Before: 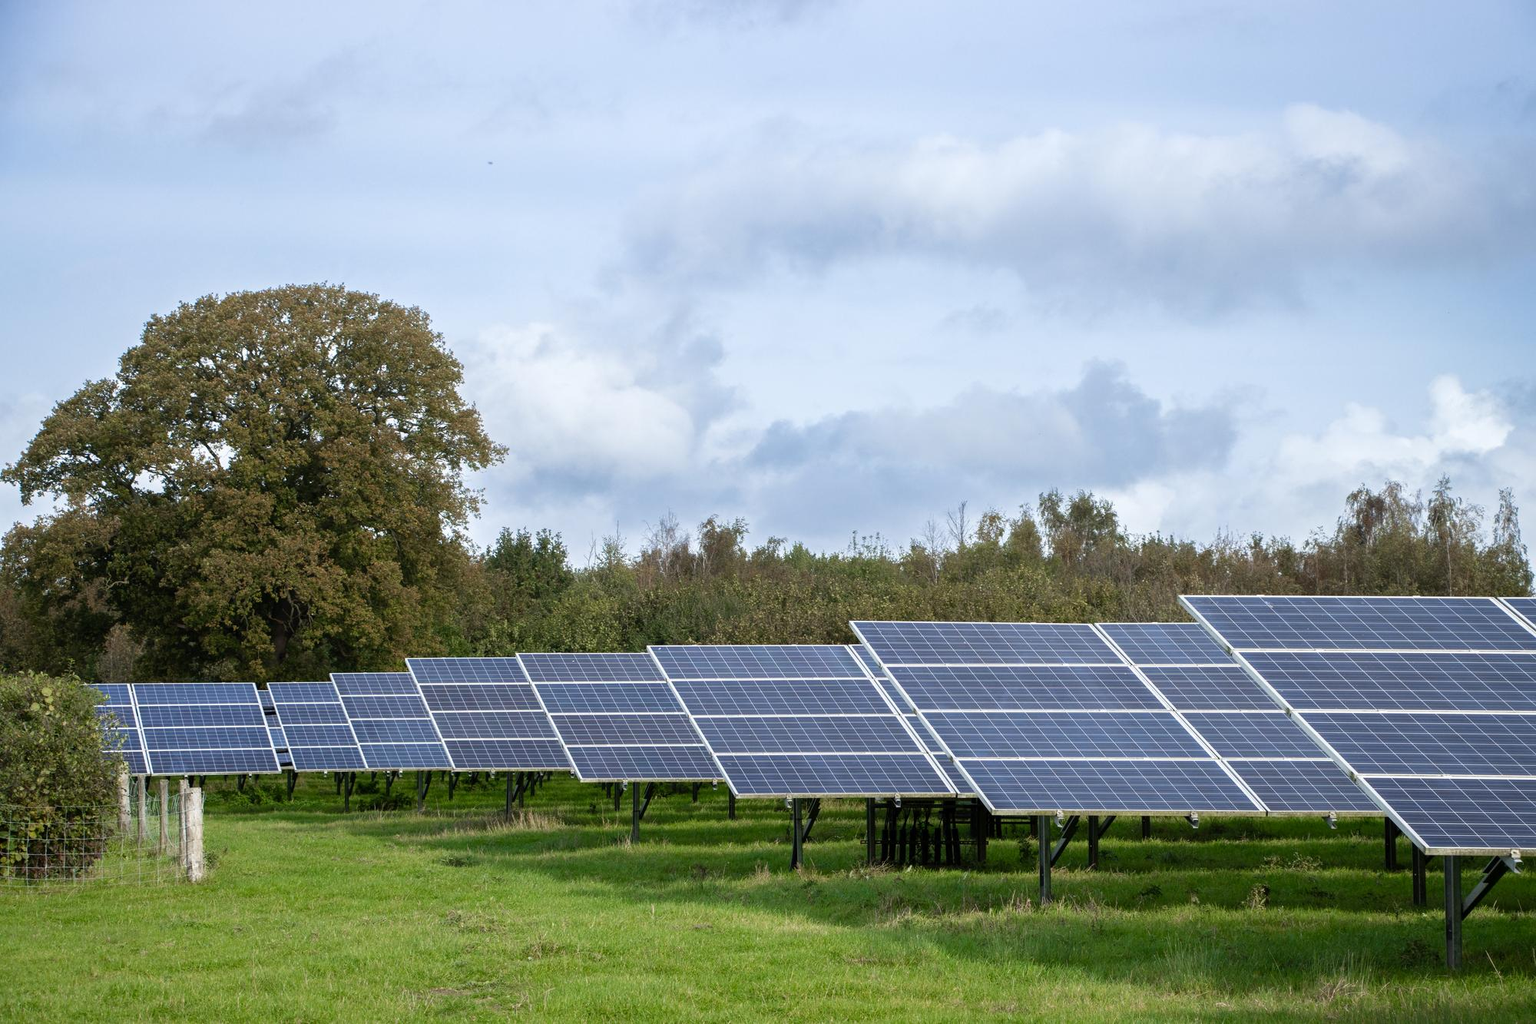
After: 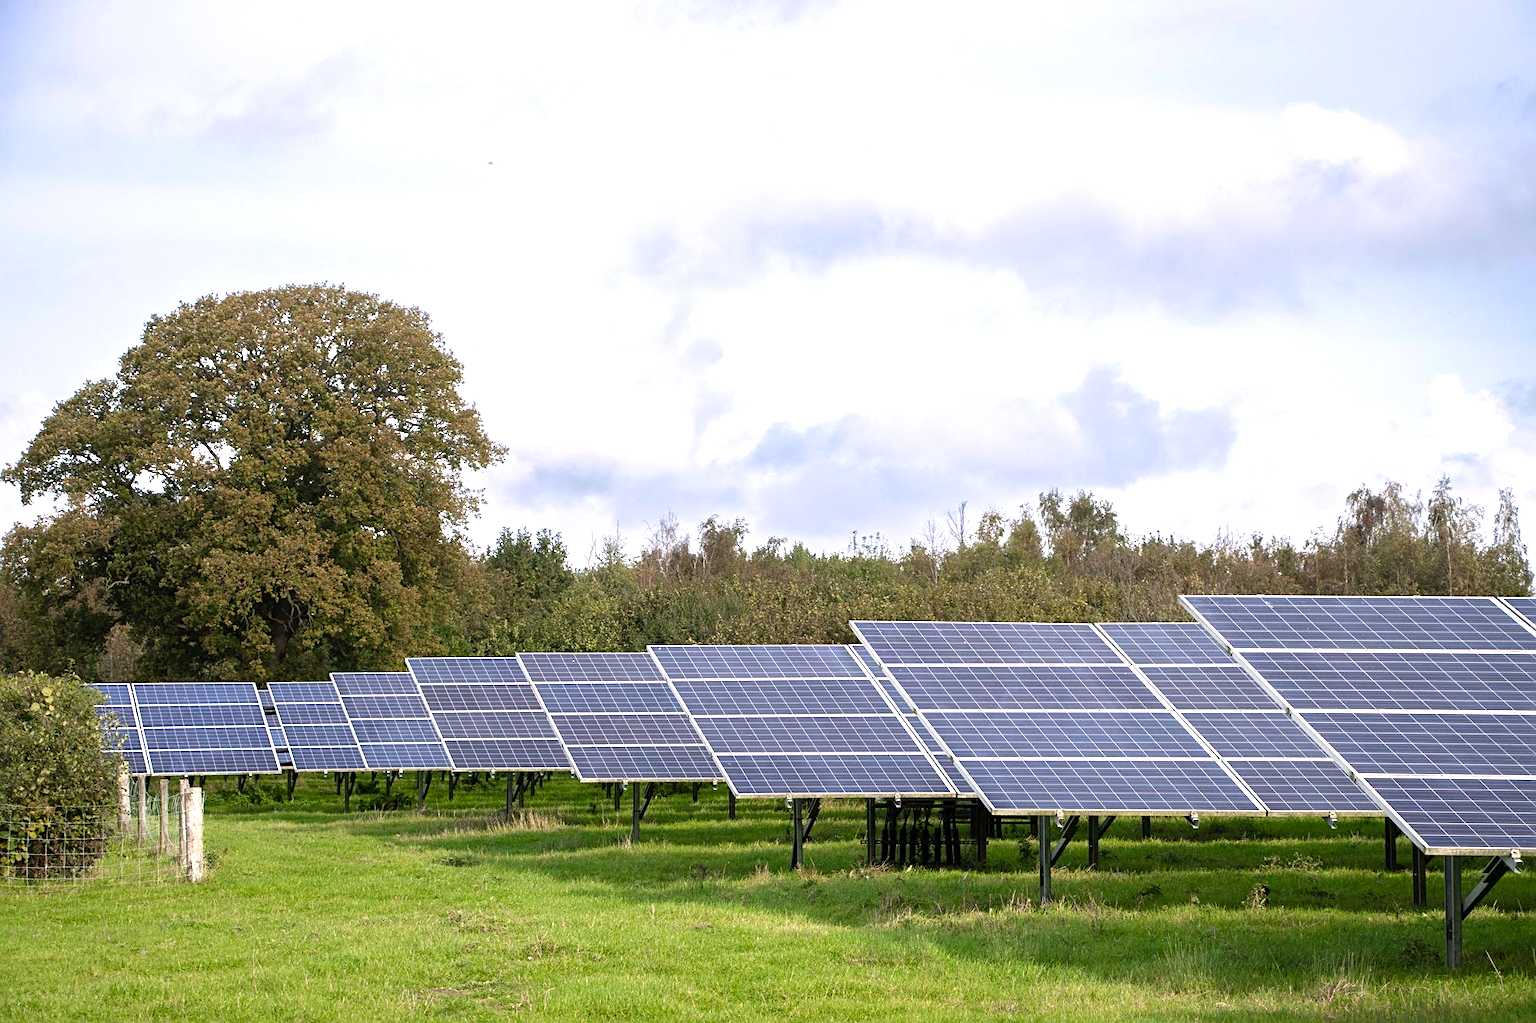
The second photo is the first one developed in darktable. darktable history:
exposure: exposure 0.6 EV, compensate highlight preservation false
color correction: highlights a* 5.81, highlights b* 4.84
sharpen: radius 2.529, amount 0.323
